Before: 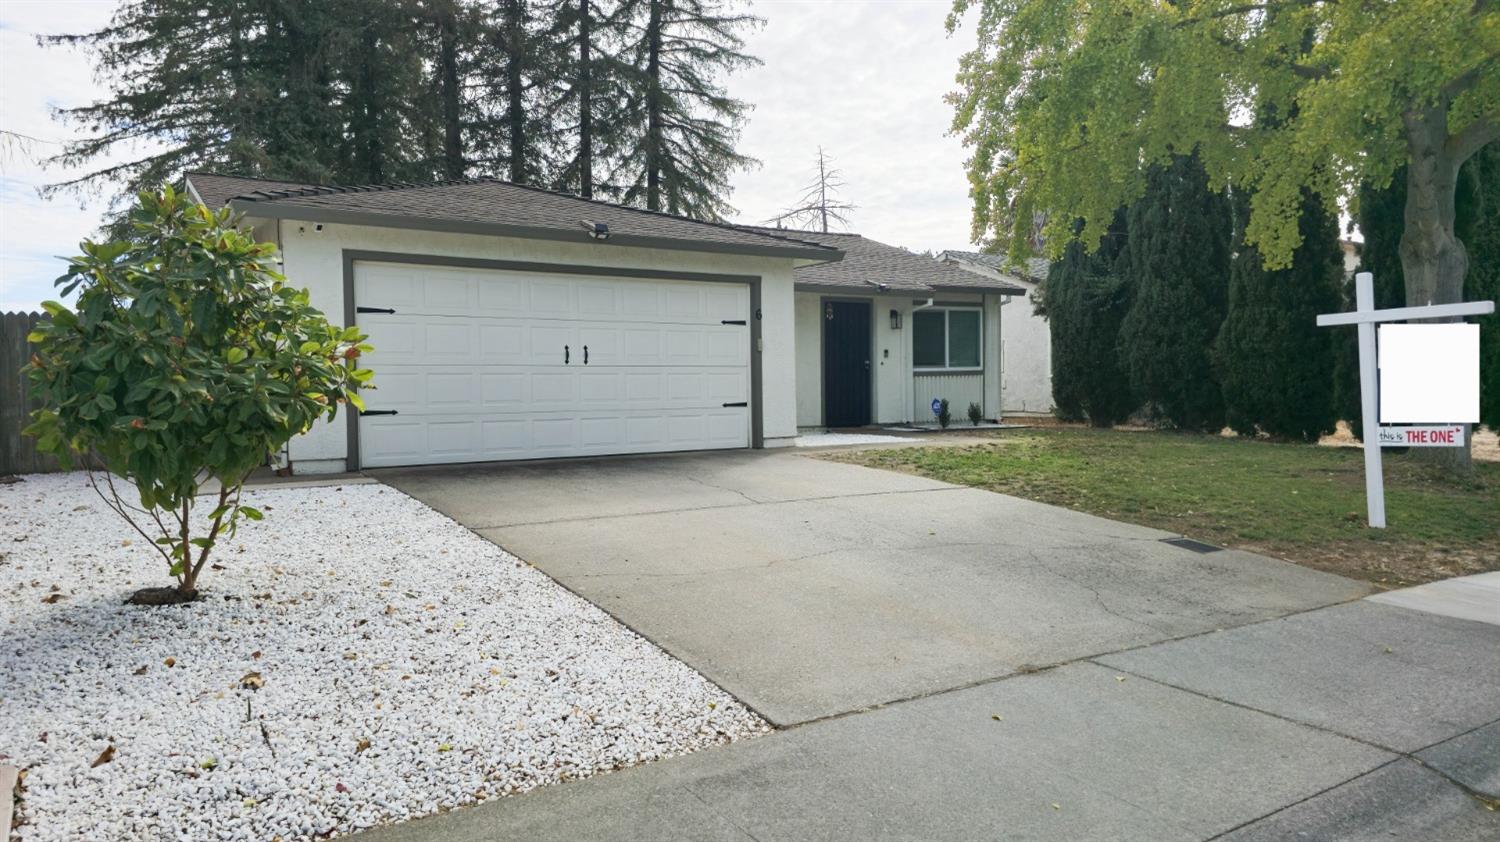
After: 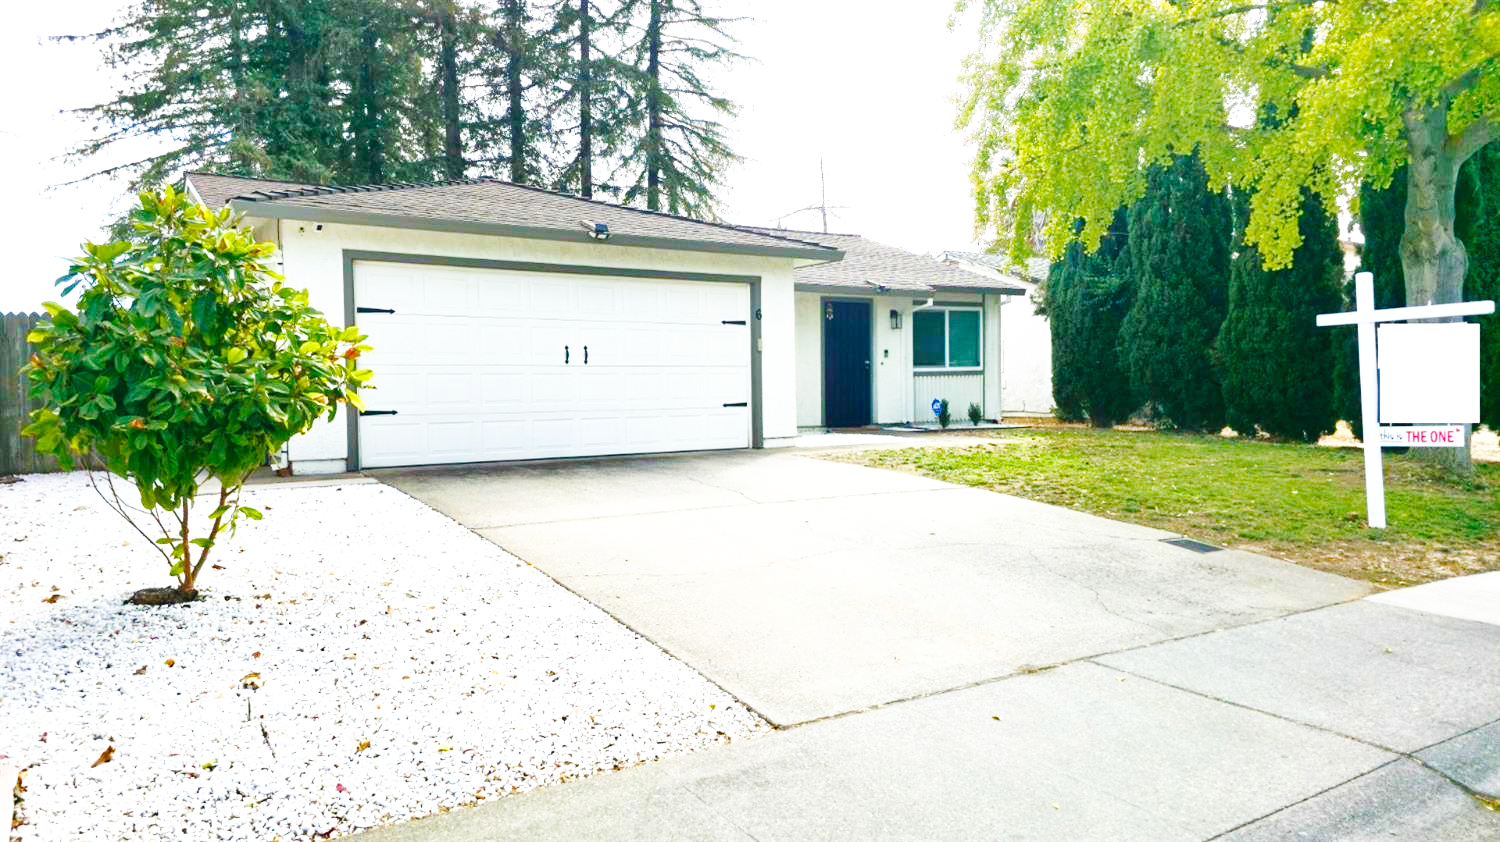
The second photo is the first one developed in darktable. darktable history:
base curve: curves: ch0 [(0, 0.003) (0.001, 0.002) (0.006, 0.004) (0.02, 0.022) (0.048, 0.086) (0.094, 0.234) (0.162, 0.431) (0.258, 0.629) (0.385, 0.8) (0.548, 0.918) (0.751, 0.988) (1, 1)], preserve colors none
tone curve: curves: ch0 [(0, 0) (0.003, 0.051) (0.011, 0.054) (0.025, 0.056) (0.044, 0.07) (0.069, 0.092) (0.1, 0.119) (0.136, 0.149) (0.177, 0.189) (0.224, 0.231) (0.277, 0.278) (0.335, 0.329) (0.399, 0.386) (0.468, 0.454) (0.543, 0.524) (0.623, 0.603) (0.709, 0.687) (0.801, 0.776) (0.898, 0.878) (1, 1)], preserve colors none
color balance rgb: linear chroma grading › shadows -2.2%, linear chroma grading › highlights -15%, linear chroma grading › global chroma -10%, linear chroma grading › mid-tones -10%, perceptual saturation grading › global saturation 45%, perceptual saturation grading › highlights -50%, perceptual saturation grading › shadows 30%, perceptual brilliance grading › global brilliance 18%, global vibrance 45%
